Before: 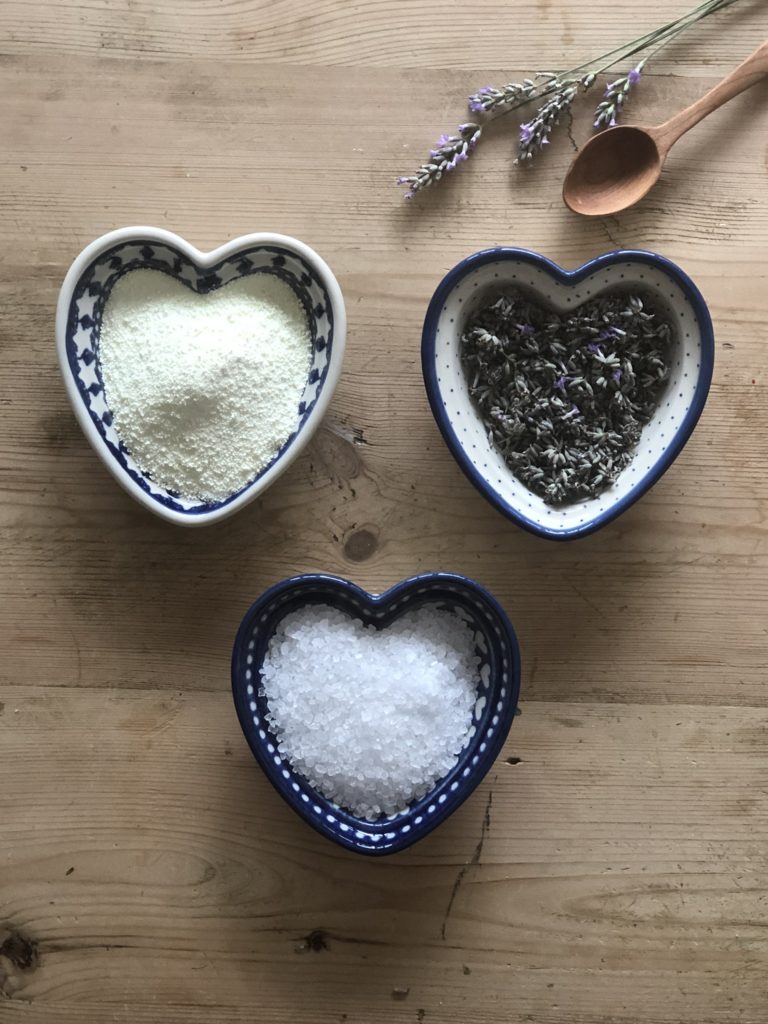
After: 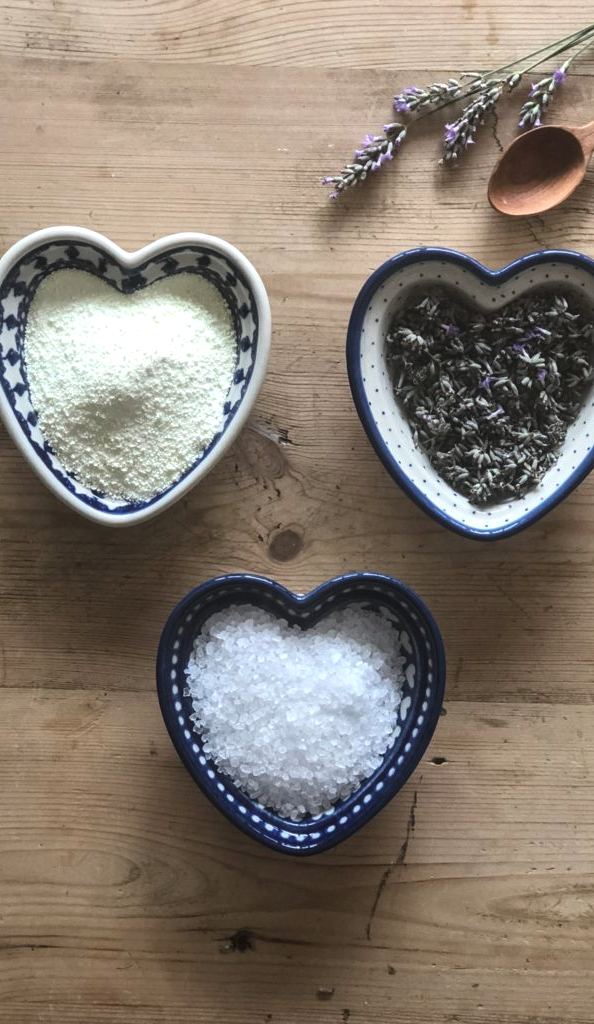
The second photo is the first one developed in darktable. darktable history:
crop: left 9.892%, right 12.713%
tone equalizer: on, module defaults
exposure: black level correction -0.007, exposure 0.066 EV, compensate highlight preservation false
local contrast: detail 130%
